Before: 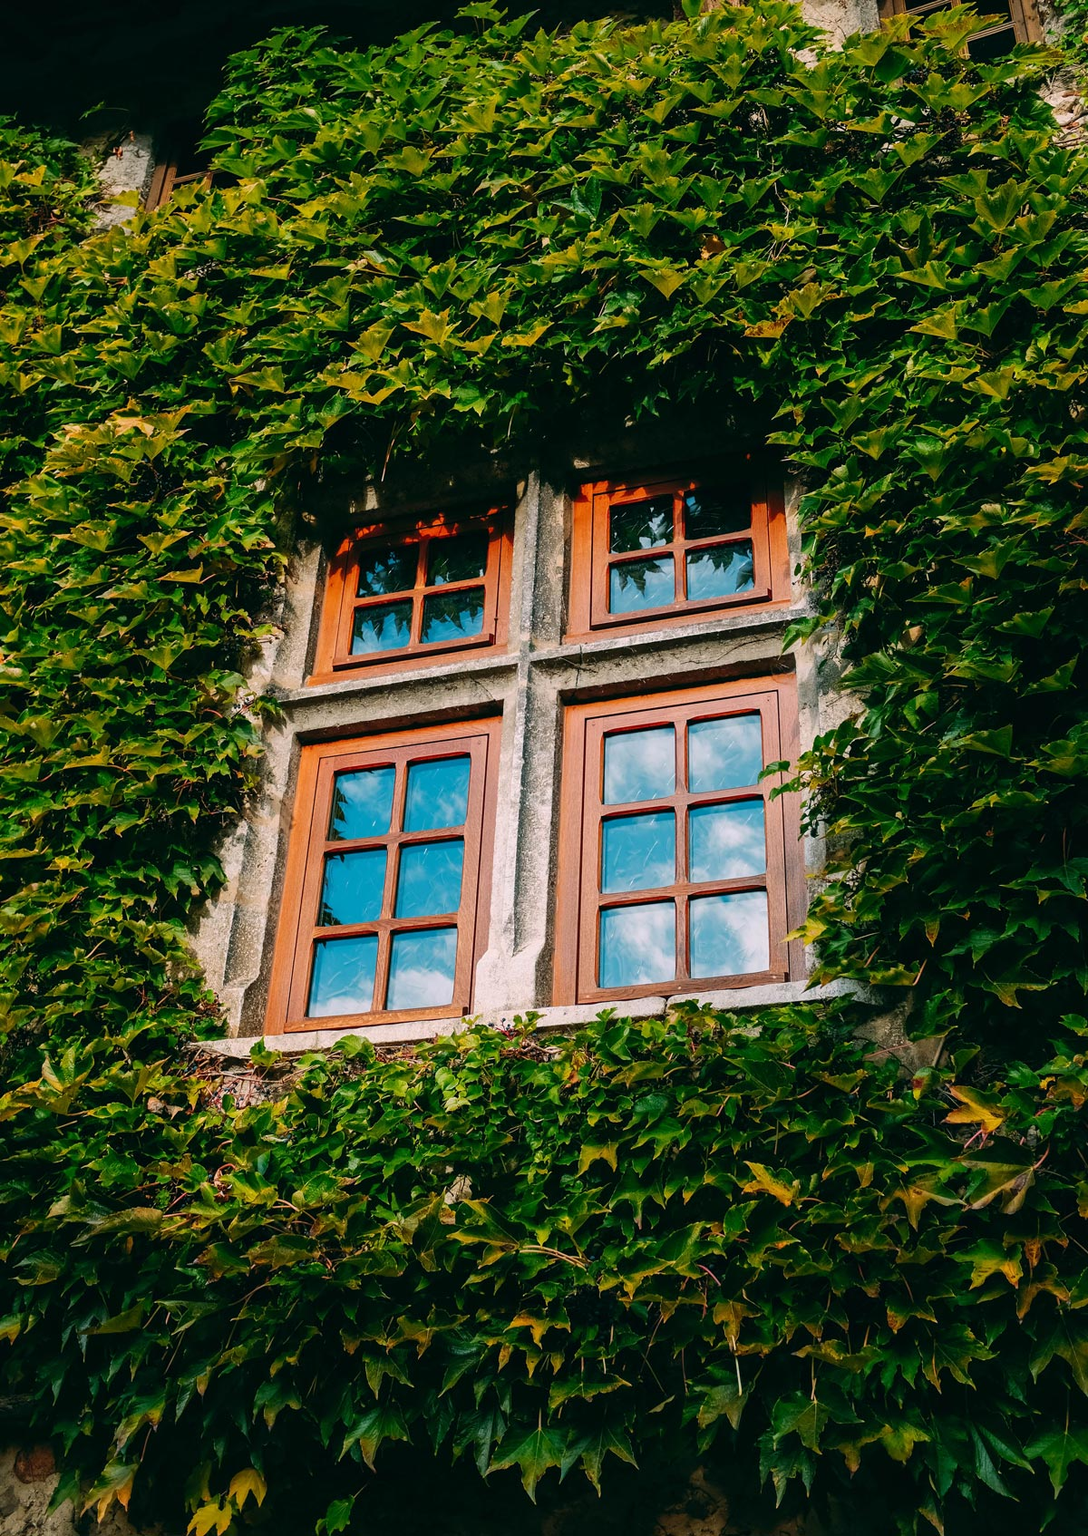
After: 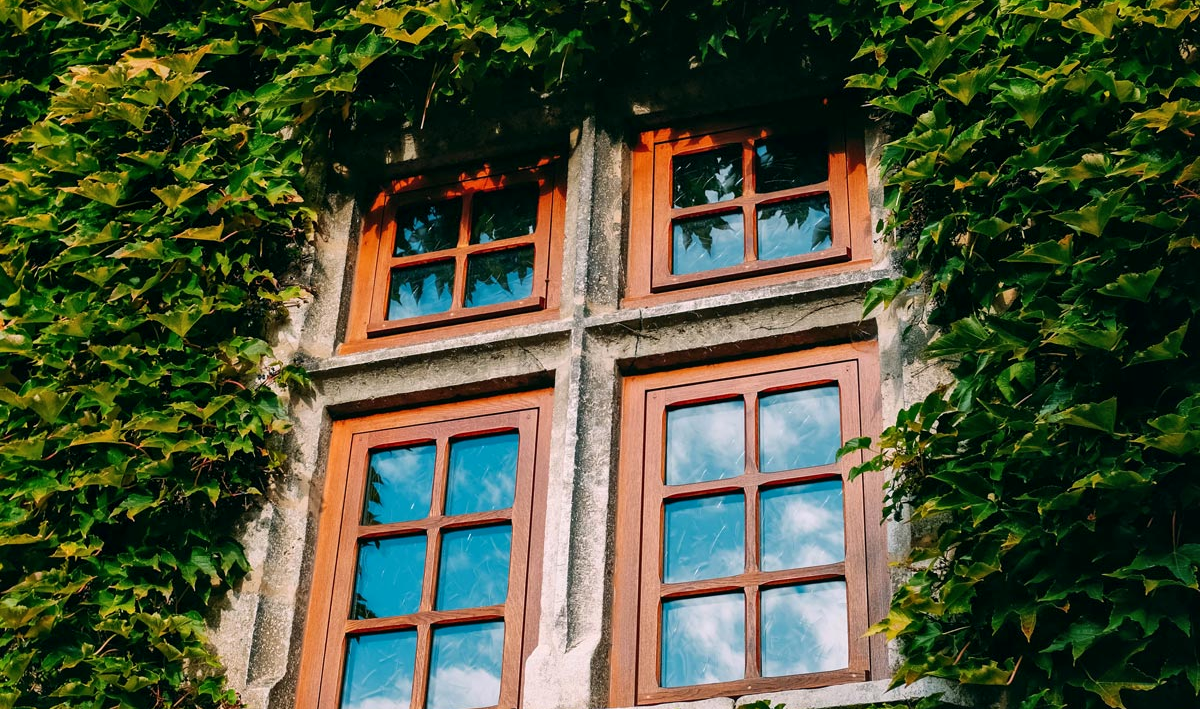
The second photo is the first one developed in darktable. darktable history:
crop and rotate: top 23.84%, bottom 34.294%
local contrast: mode bilateral grid, contrast 20, coarseness 50, detail 120%, midtone range 0.2
